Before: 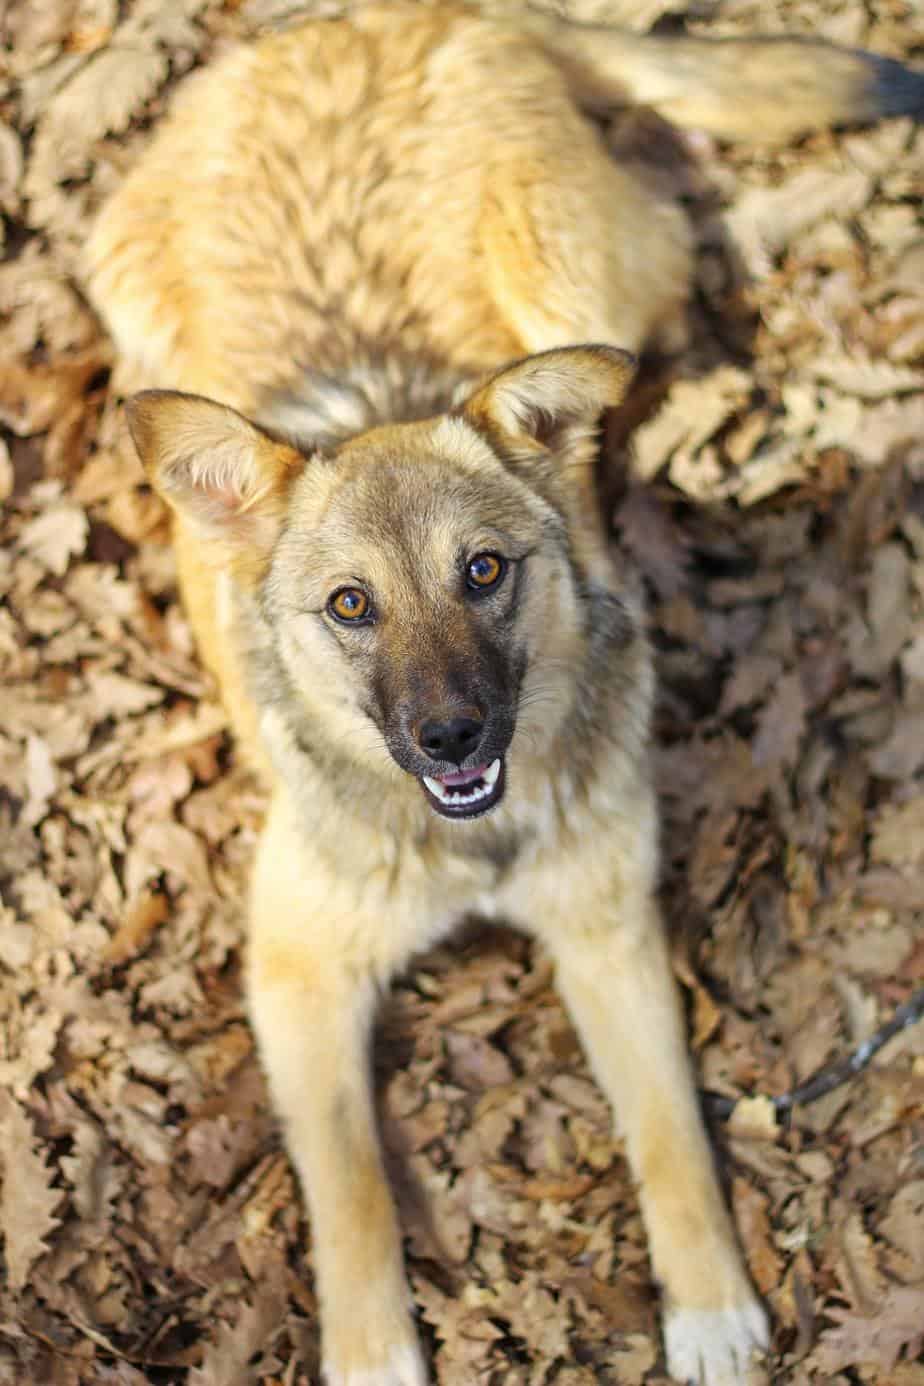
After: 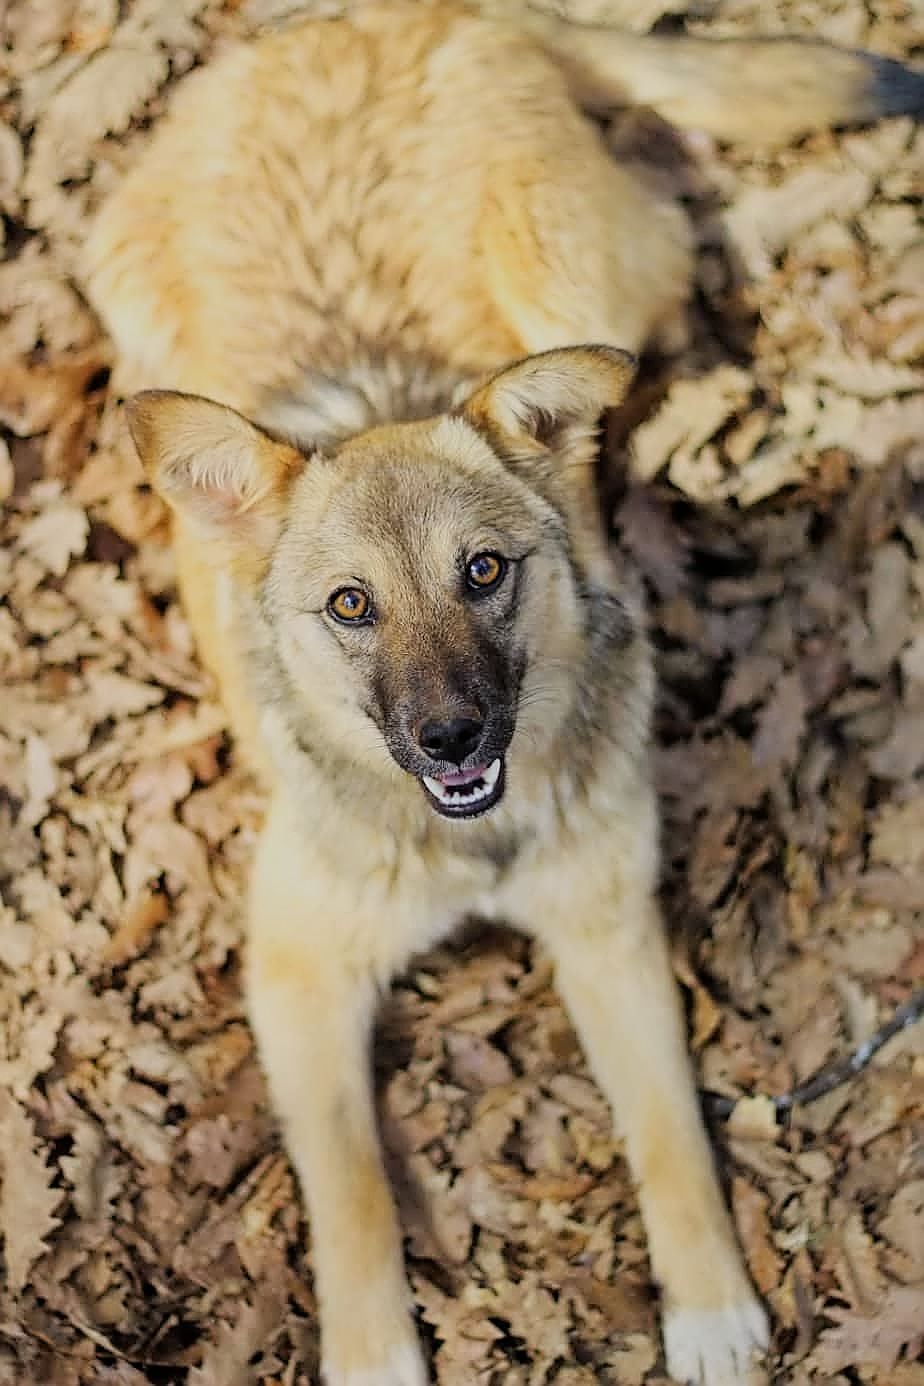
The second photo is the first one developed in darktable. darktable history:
filmic rgb: black relative exposure -7.65 EV, white relative exposure 4.56 EV, hardness 3.61
sharpen: on, module defaults
contrast equalizer: y [[0.5 ×4, 0.525, 0.667], [0.5 ×6], [0.5 ×6], [0 ×4, 0.042, 0], [0, 0, 0.004, 0.1, 0.191, 0.131]]
